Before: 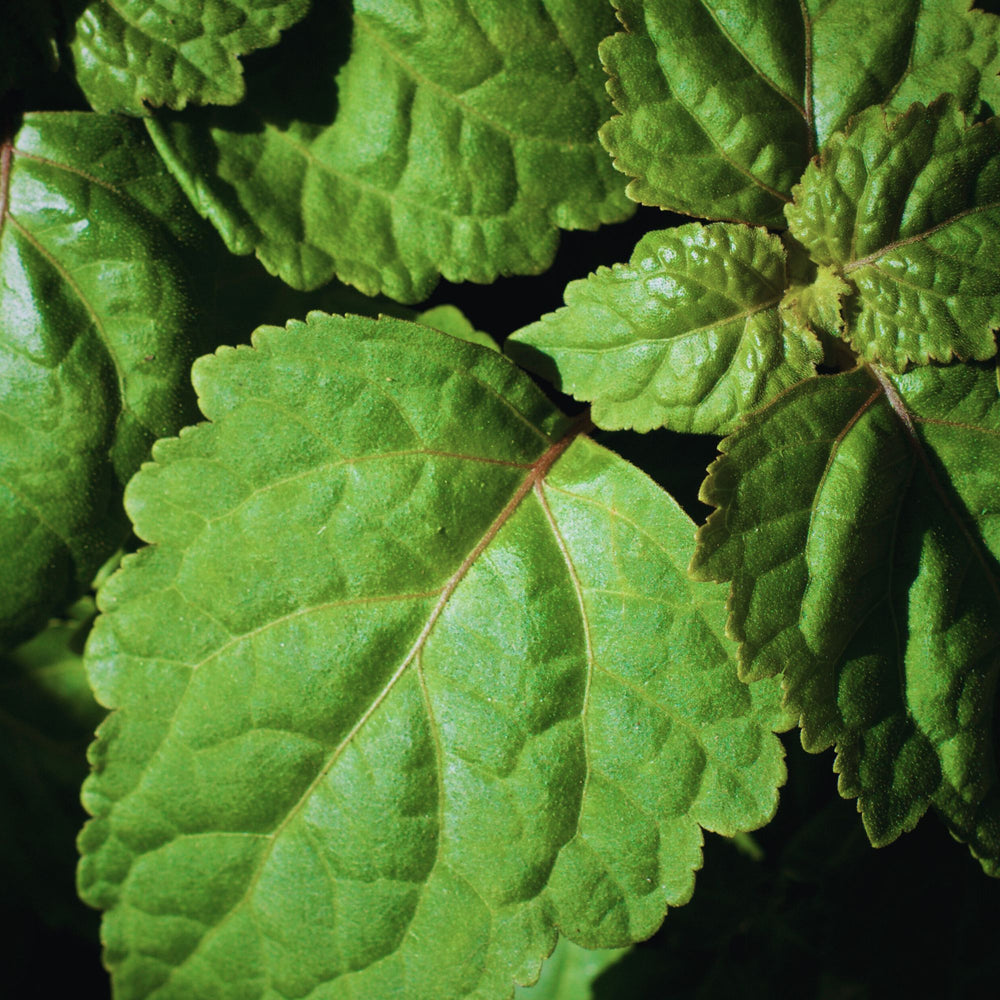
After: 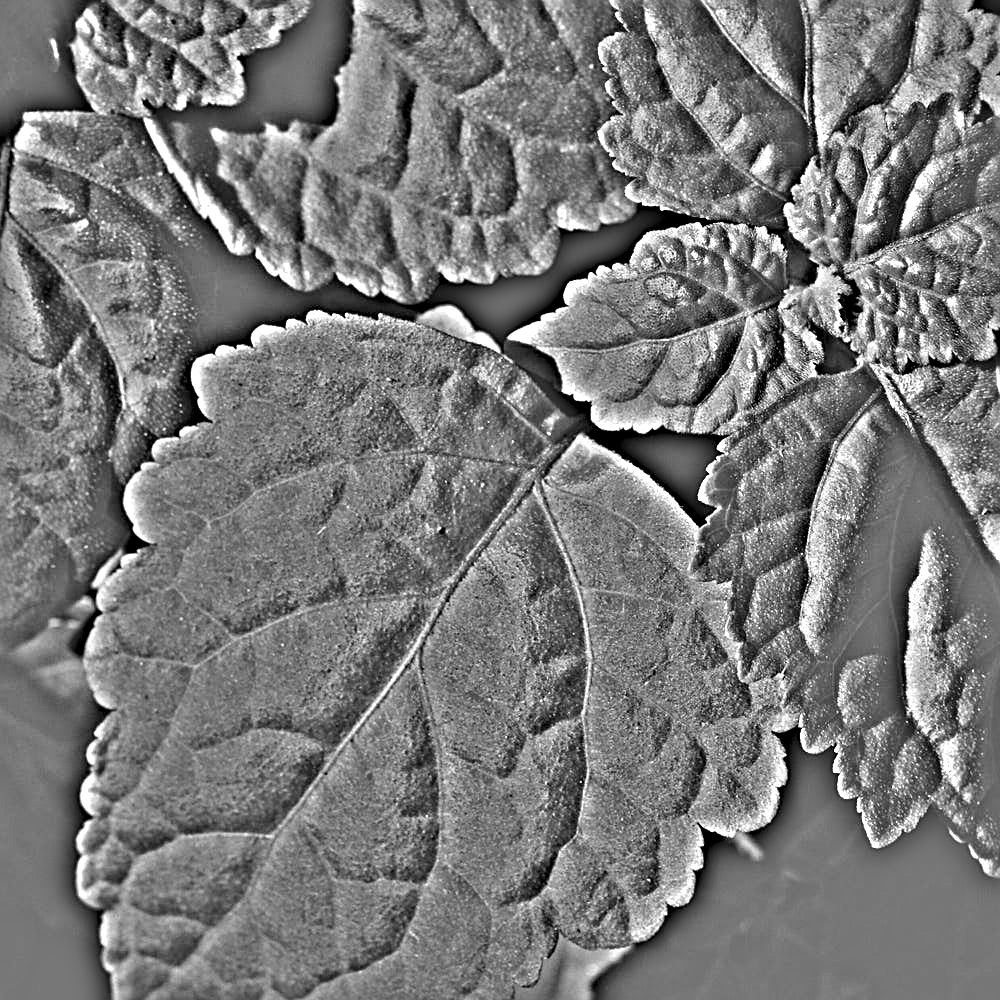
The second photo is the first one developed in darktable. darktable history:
sharpen: radius 2.543, amount 0.636
highpass: on, module defaults
